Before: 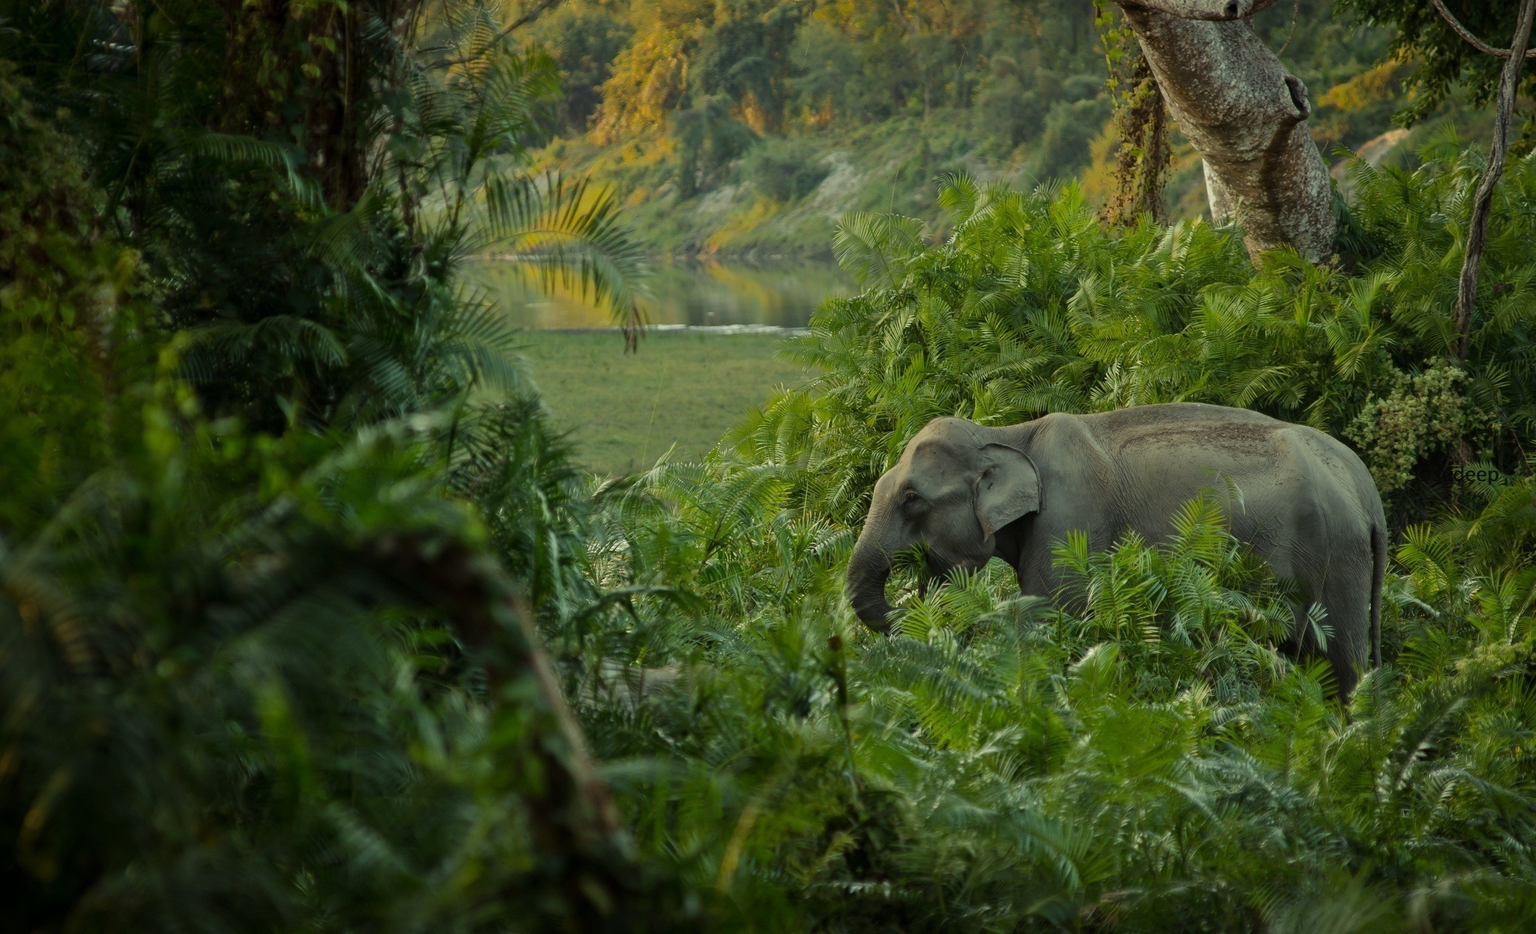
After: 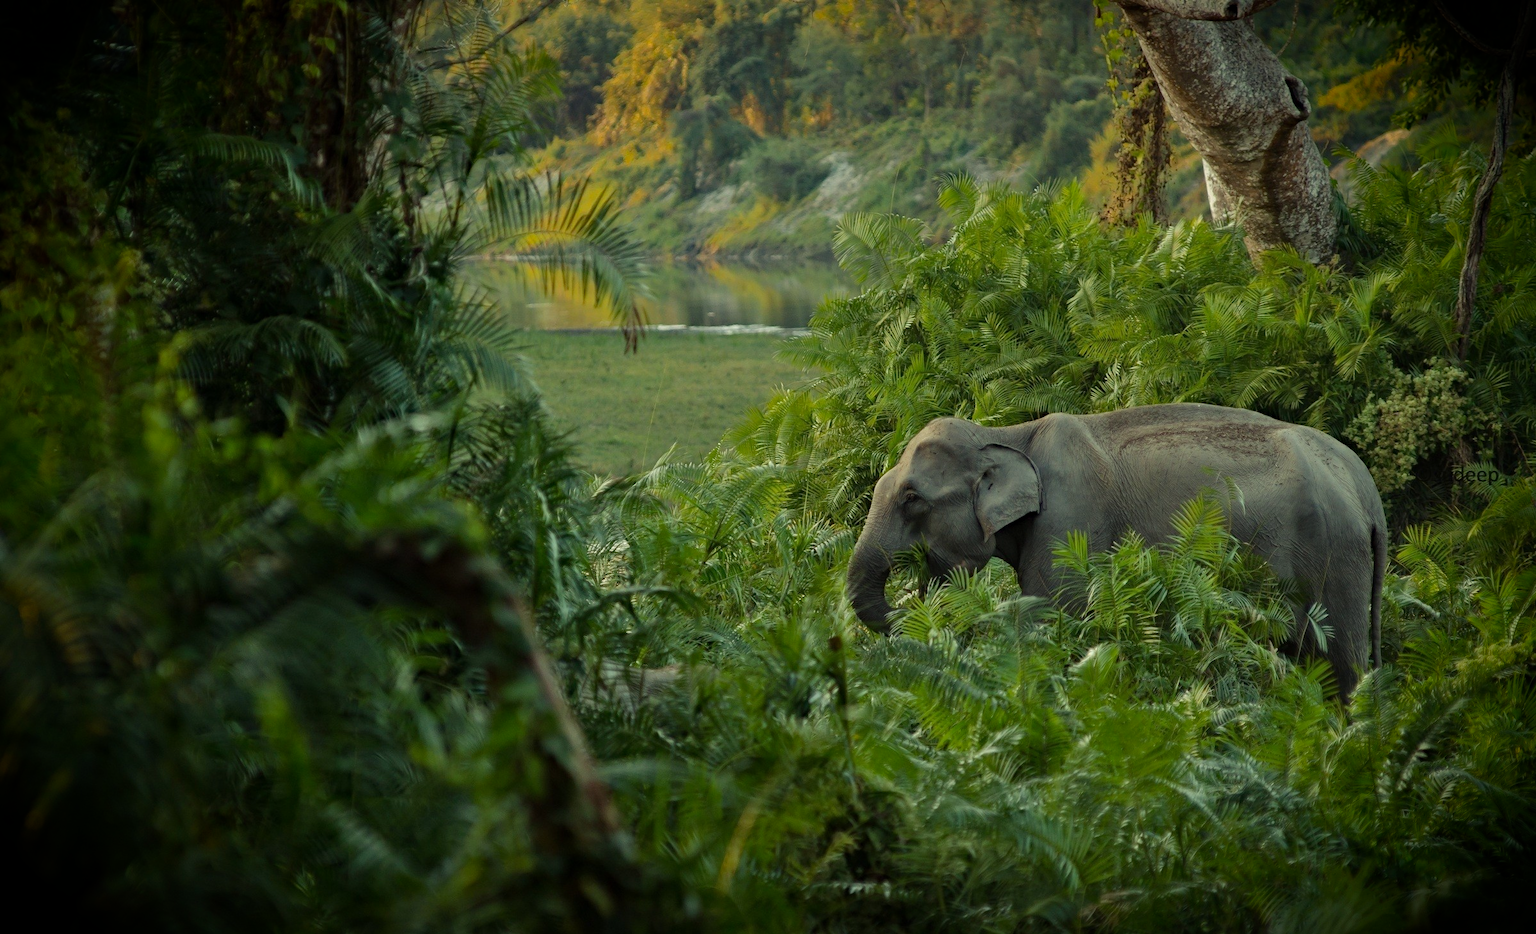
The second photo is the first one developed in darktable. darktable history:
haze removal: compatibility mode true, adaptive false
vignetting: fall-off start 90.15%, fall-off radius 38.35%, brightness -0.981, saturation 0.495, width/height ratio 1.216, shape 1.29, unbound false
